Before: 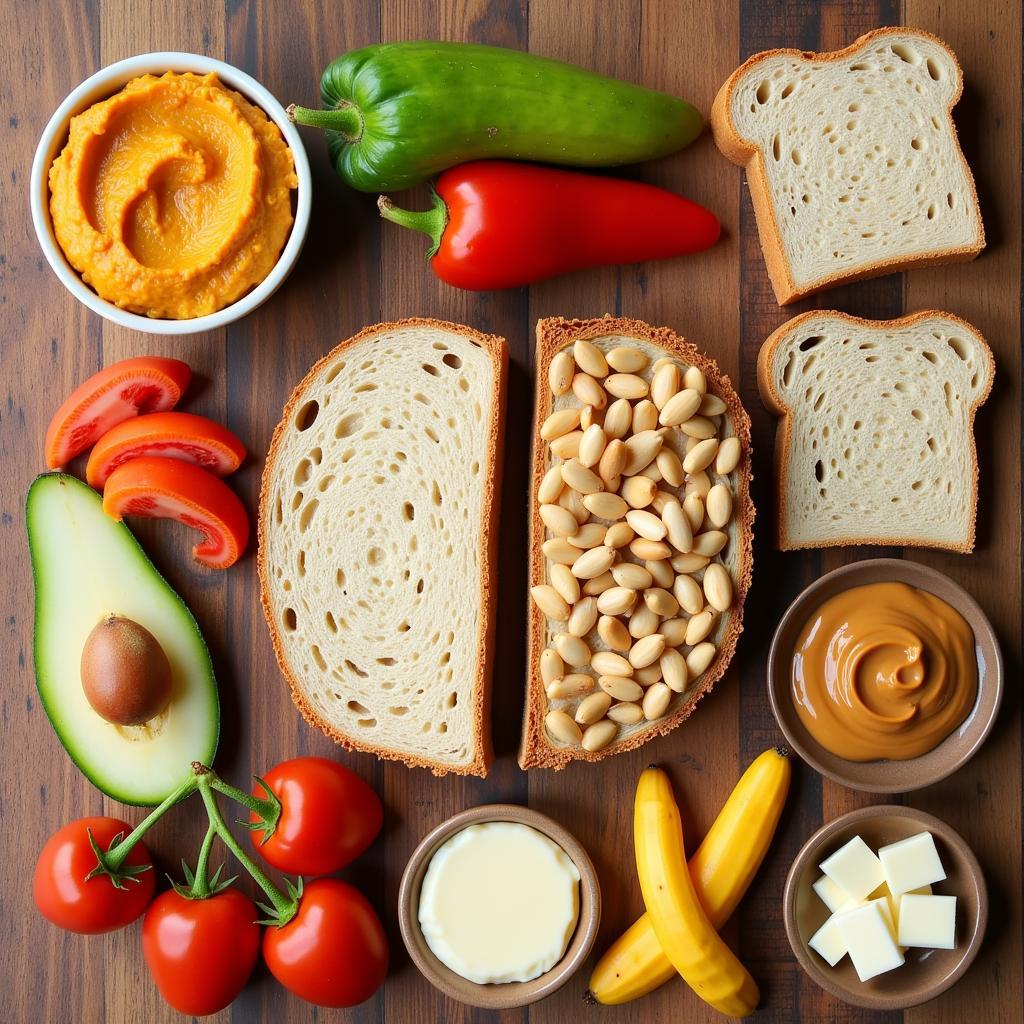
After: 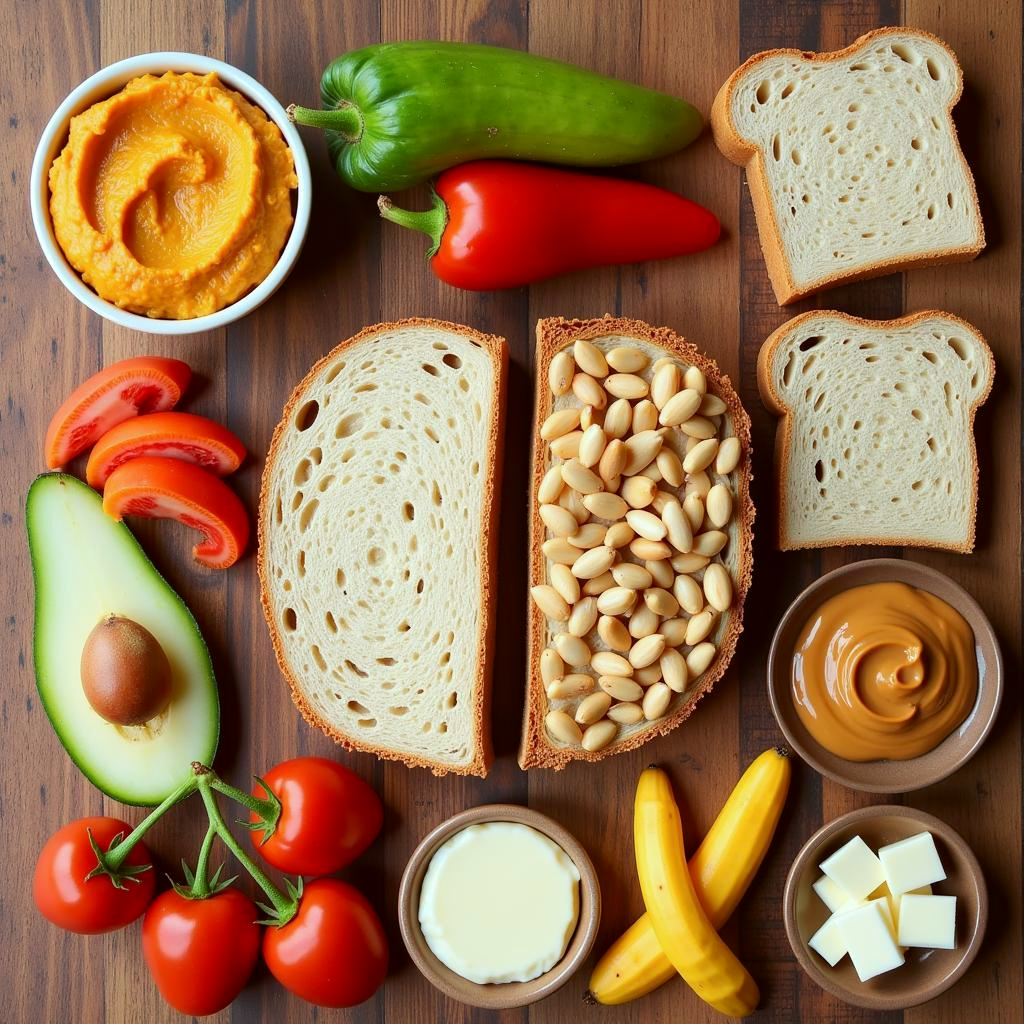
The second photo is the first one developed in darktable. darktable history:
color correction: highlights a* -4.89, highlights b* -3, shadows a* 4.24, shadows b* 4.39
